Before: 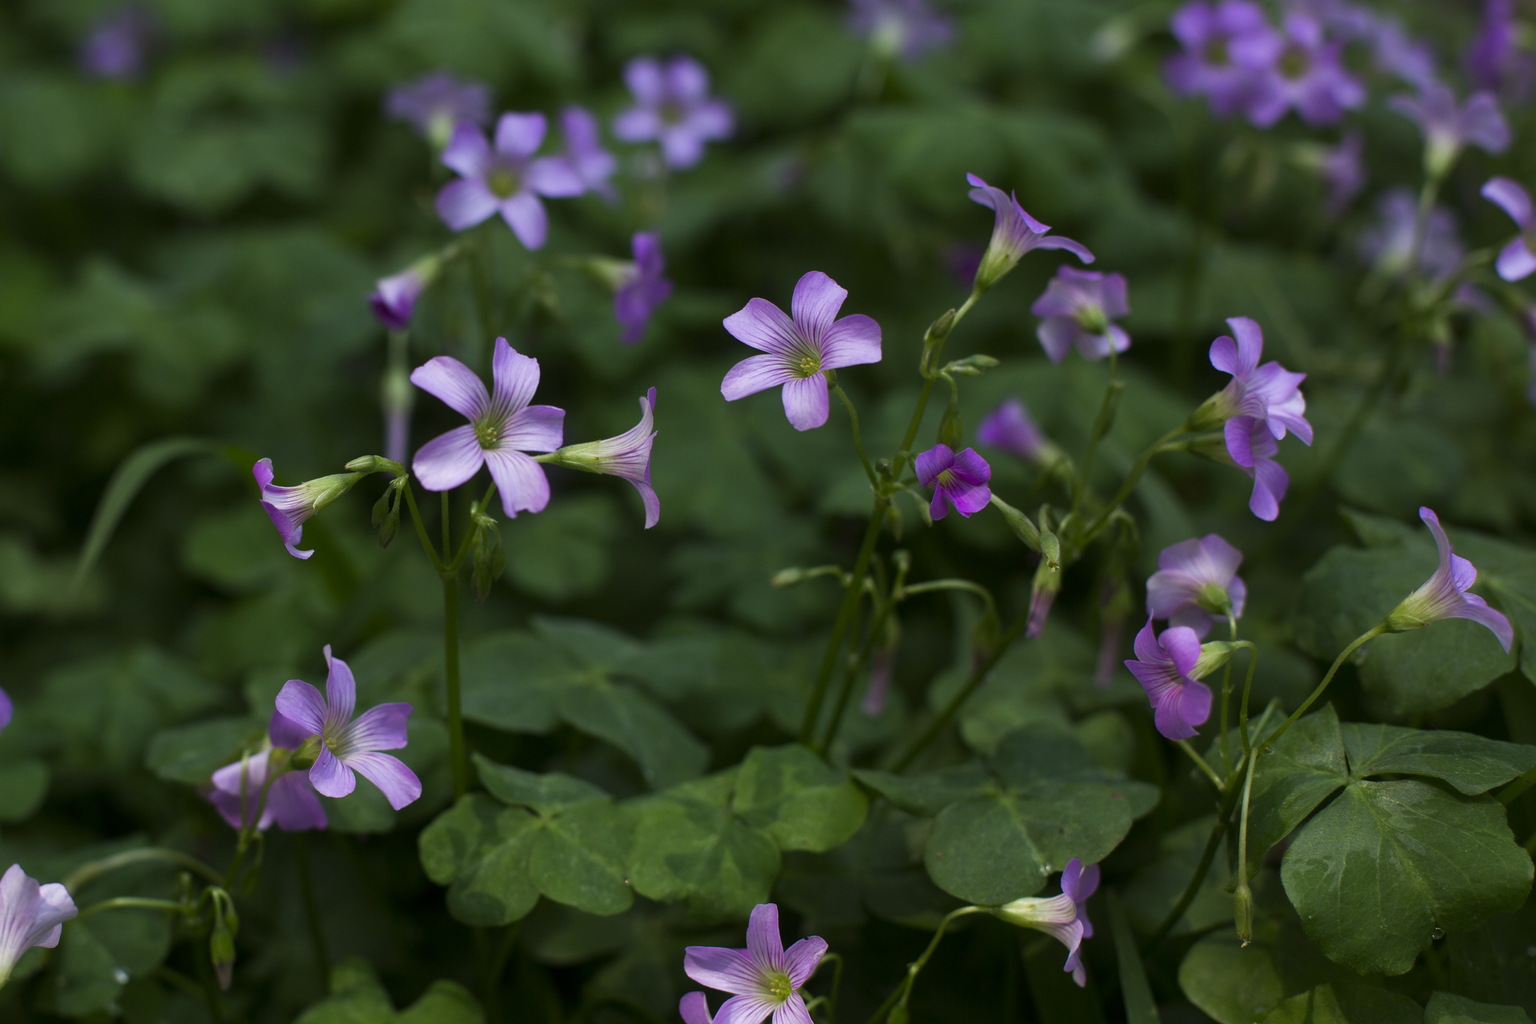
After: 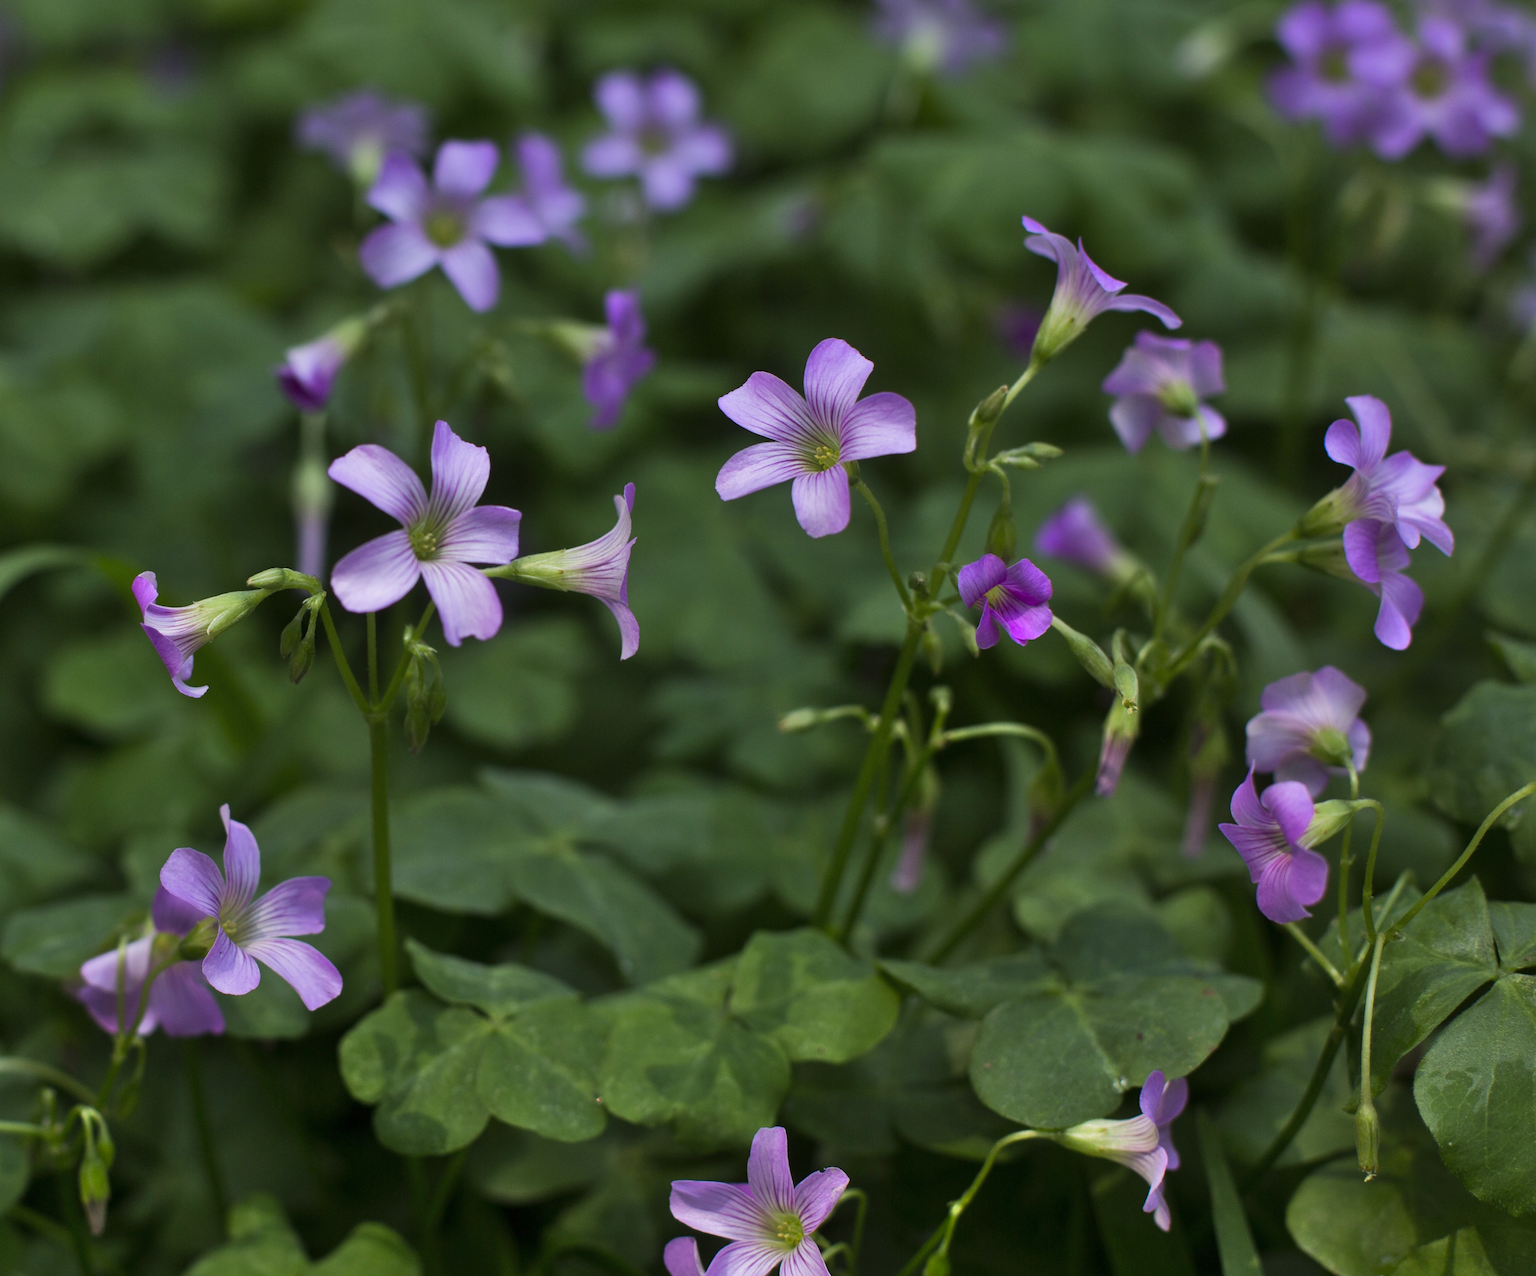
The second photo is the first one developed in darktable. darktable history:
crop and rotate: left 9.597%, right 10.195%
shadows and highlights: shadows 49, highlights -41, soften with gaussian
